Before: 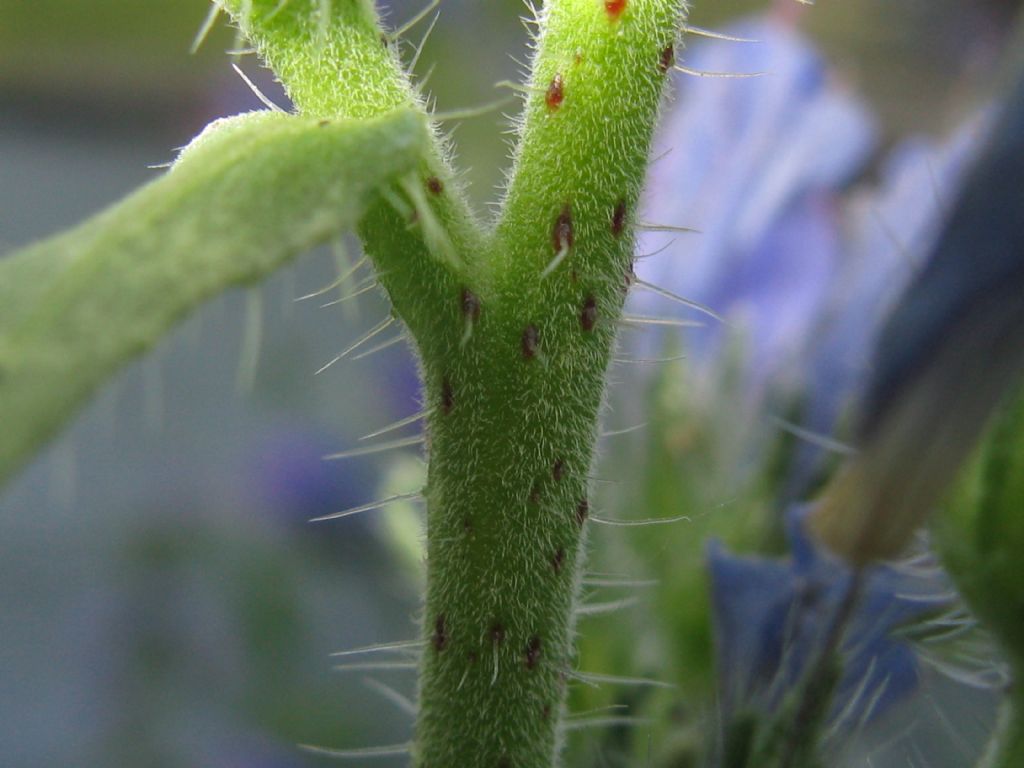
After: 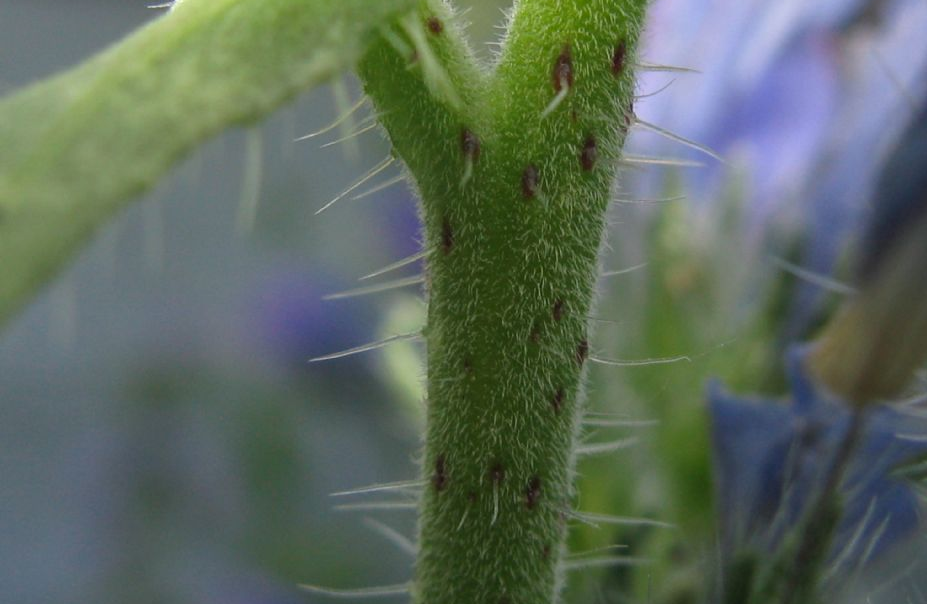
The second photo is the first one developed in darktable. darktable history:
crop: top 20.916%, right 9.437%, bottom 0.316%
tone equalizer: on, module defaults
